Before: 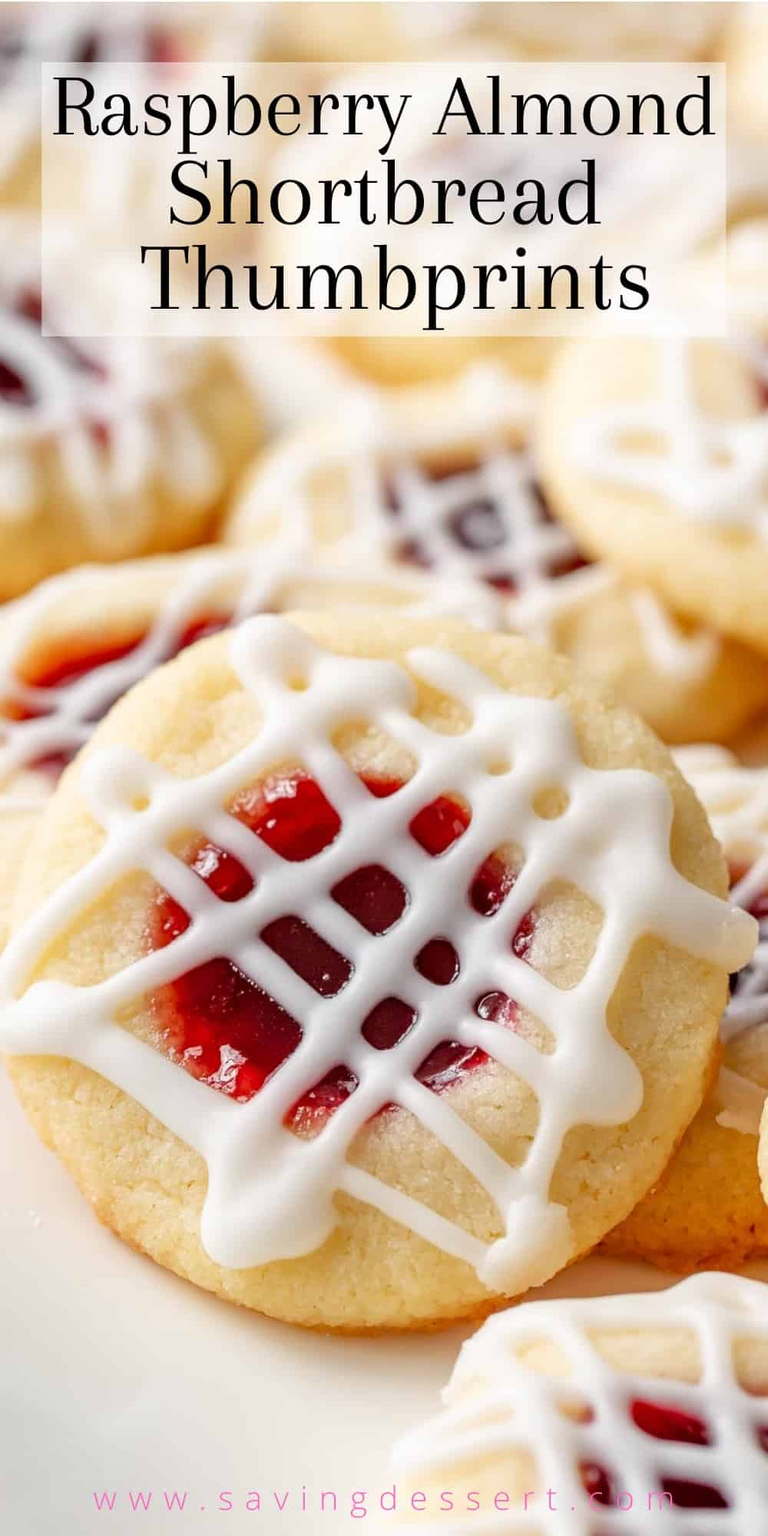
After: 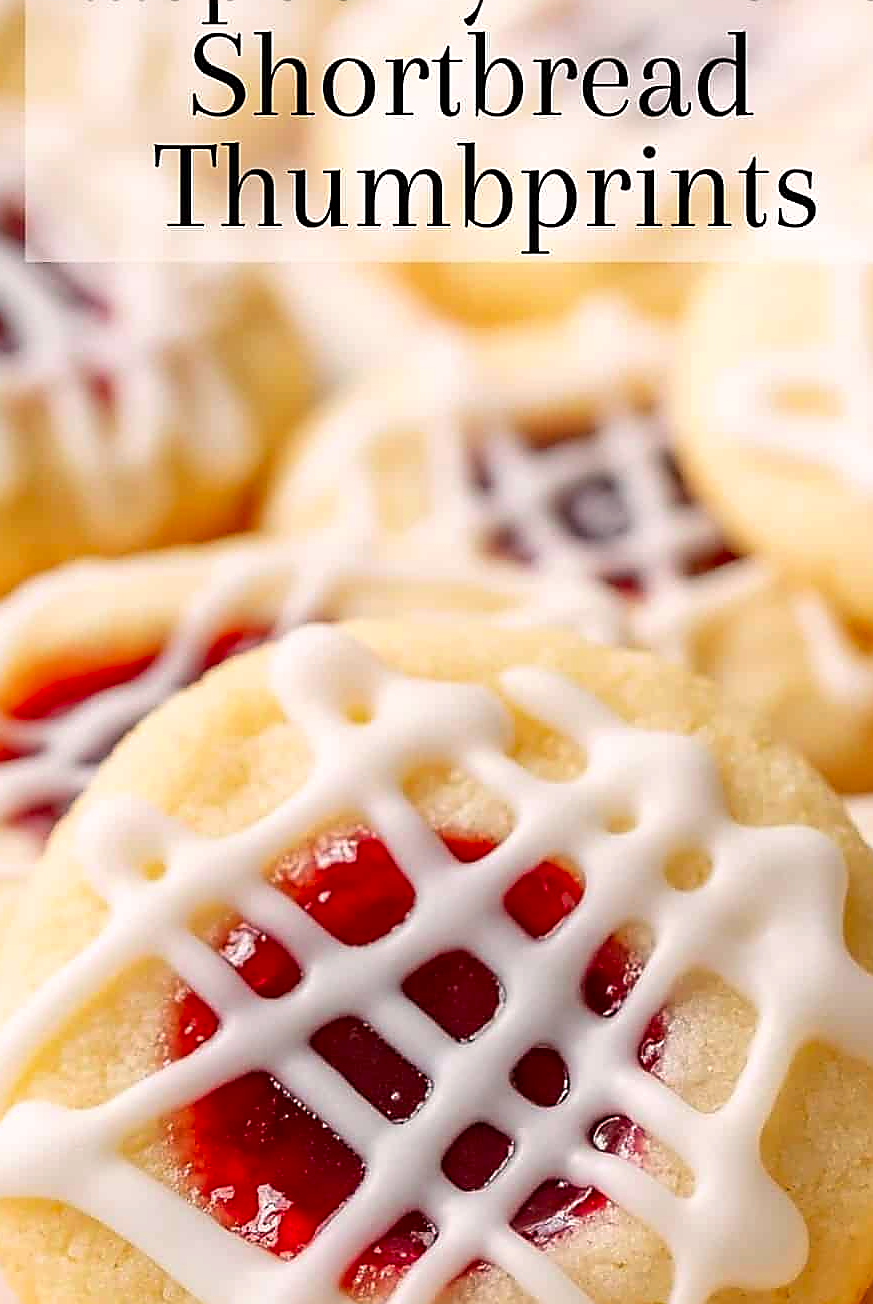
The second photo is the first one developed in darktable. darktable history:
base curve: curves: ch0 [(0, 0) (0.303, 0.277) (1, 1)], preserve colors none
sharpen: radius 1.427, amount 1.264, threshold 0.847
color correction: highlights a* 3.5, highlights b* 2.1, saturation 1.18
crop: left 2.955%, top 8.819%, right 9.649%, bottom 25.978%
